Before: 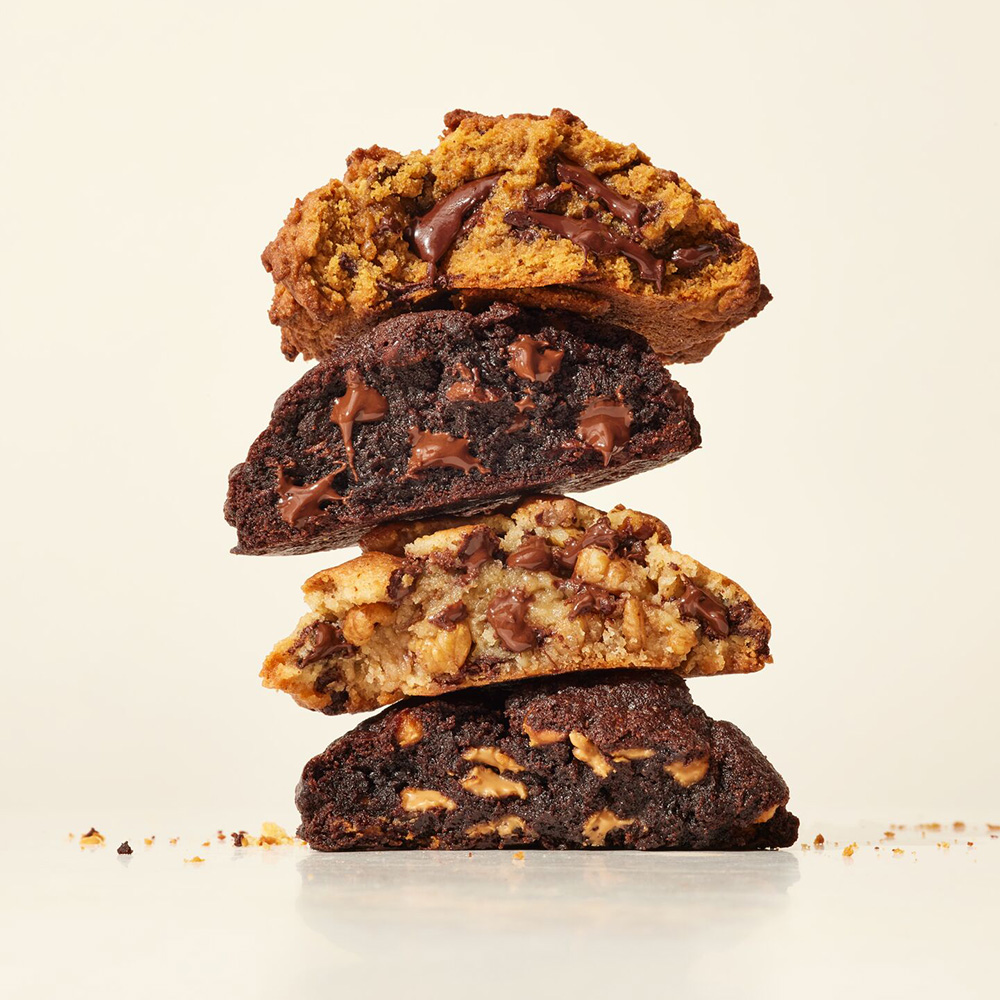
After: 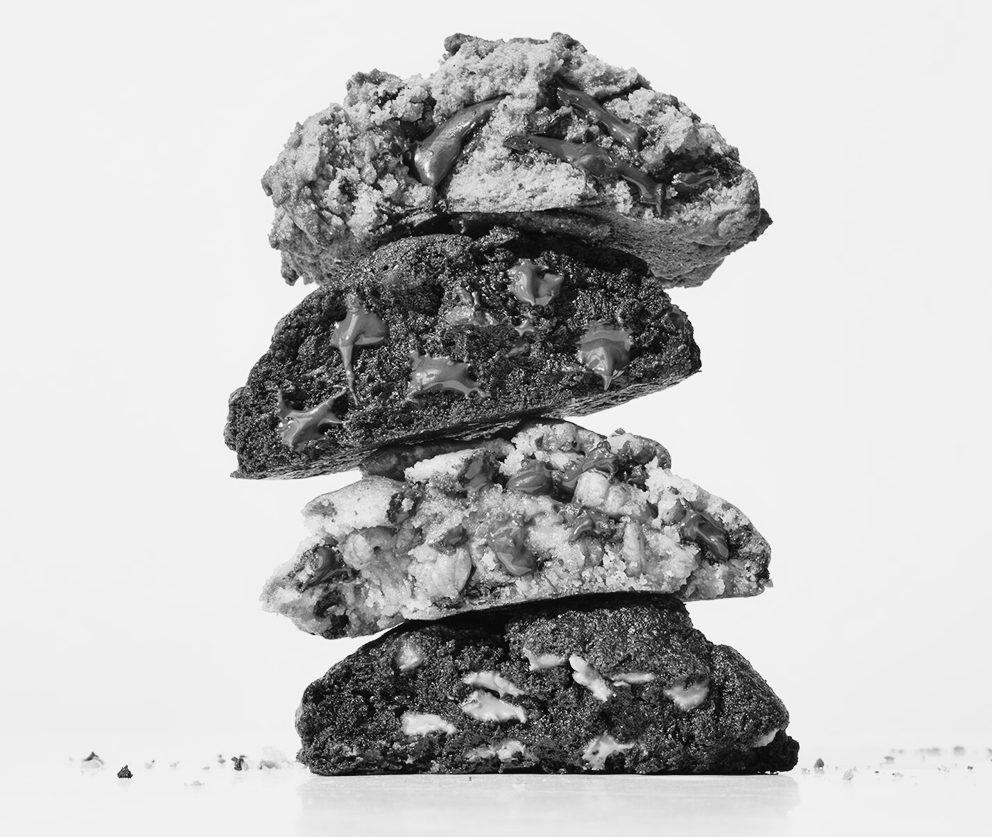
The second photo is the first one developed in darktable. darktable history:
color zones: curves: ch2 [(0, 0.5) (0.143, 0.5) (0.286, 0.416) (0.429, 0.5) (0.571, 0.5) (0.714, 0.5) (0.857, 0.5) (1, 0.5)]
crop: top 7.625%, bottom 8.027%
monochrome: size 3.1
tone curve: curves: ch0 [(0, 0.012) (0.144, 0.137) (0.326, 0.386) (0.489, 0.573) (0.656, 0.763) (0.849, 0.902) (1, 0.974)]; ch1 [(0, 0) (0.366, 0.367) (0.475, 0.453) (0.494, 0.493) (0.504, 0.497) (0.544, 0.579) (0.562, 0.619) (0.622, 0.694) (1, 1)]; ch2 [(0, 0) (0.333, 0.346) (0.375, 0.375) (0.424, 0.43) (0.476, 0.492) (0.502, 0.503) (0.533, 0.541) (0.572, 0.615) (0.605, 0.656) (0.641, 0.709) (1, 1)], color space Lab, independent channels, preserve colors none
